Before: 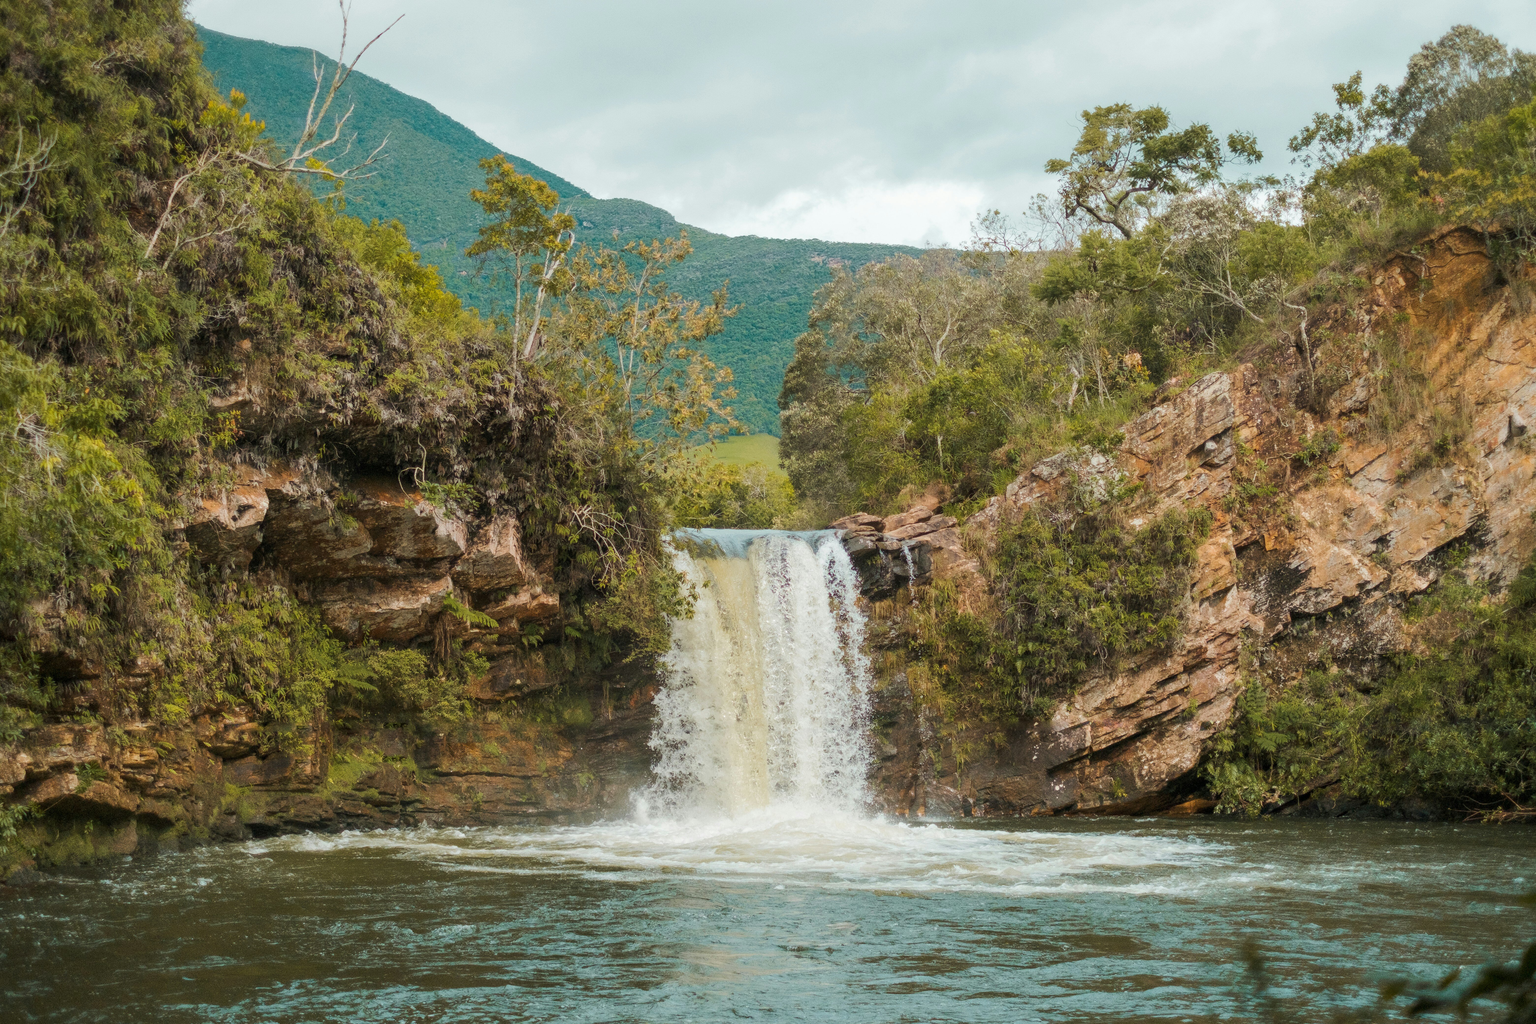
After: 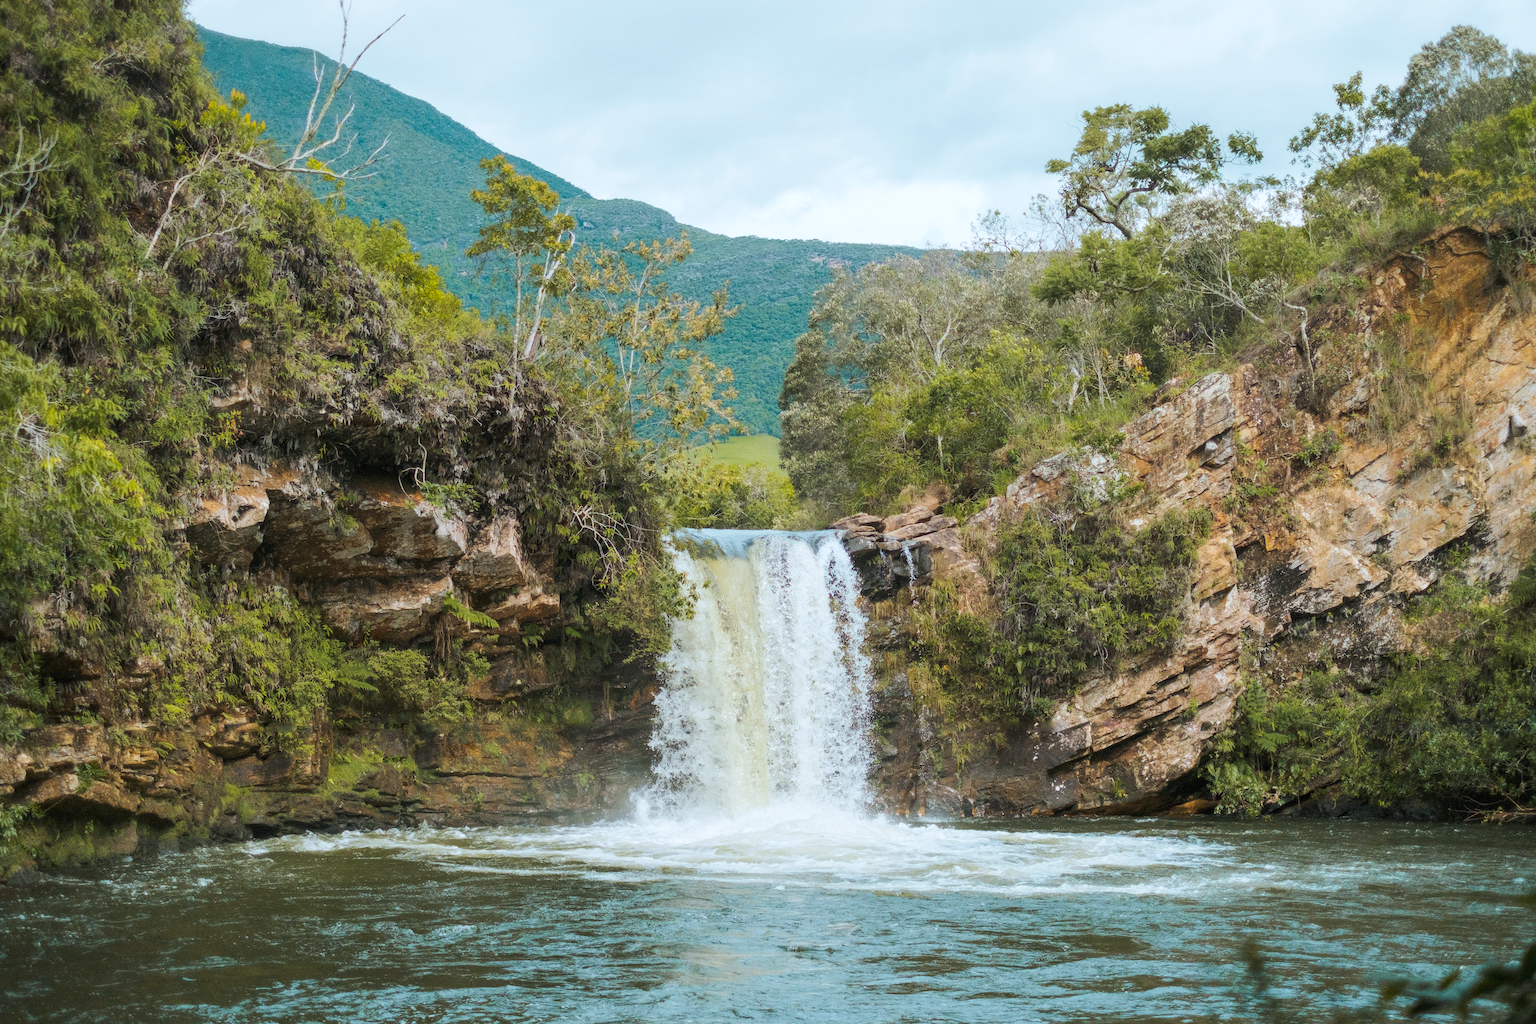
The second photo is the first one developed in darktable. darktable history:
tone curve: curves: ch0 [(0, 0) (0.003, 0.019) (0.011, 0.022) (0.025, 0.03) (0.044, 0.049) (0.069, 0.08) (0.1, 0.111) (0.136, 0.144) (0.177, 0.189) (0.224, 0.23) (0.277, 0.285) (0.335, 0.356) (0.399, 0.428) (0.468, 0.511) (0.543, 0.597) (0.623, 0.682) (0.709, 0.773) (0.801, 0.865) (0.898, 0.945) (1, 1)], preserve colors none
white balance: red 0.924, blue 1.095
